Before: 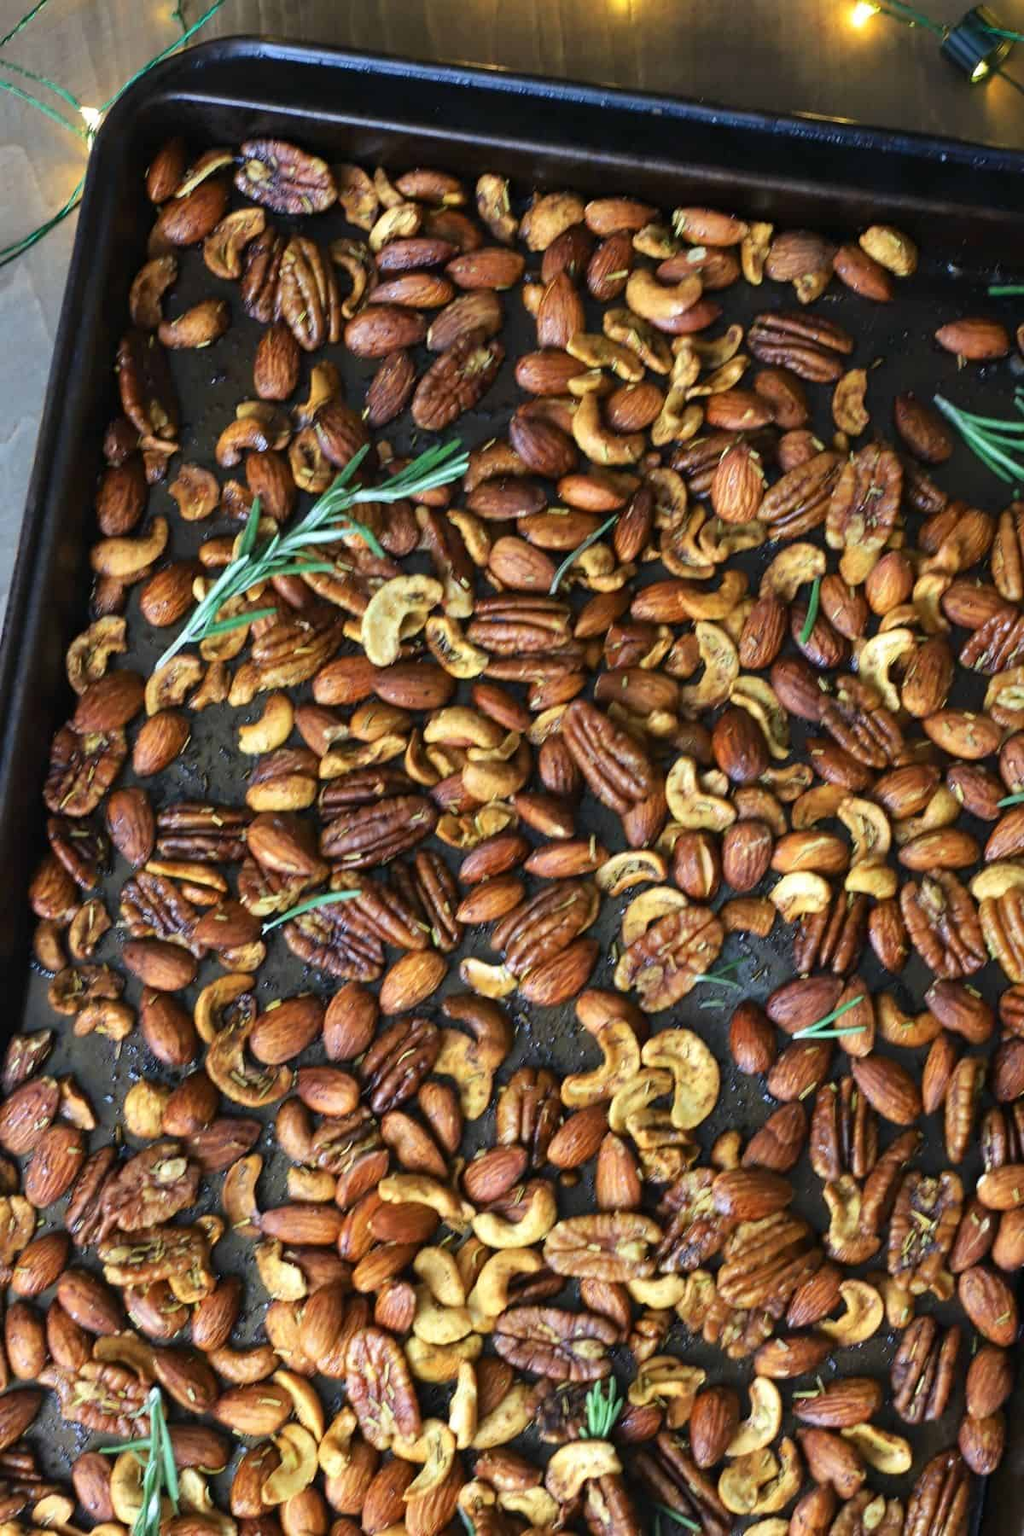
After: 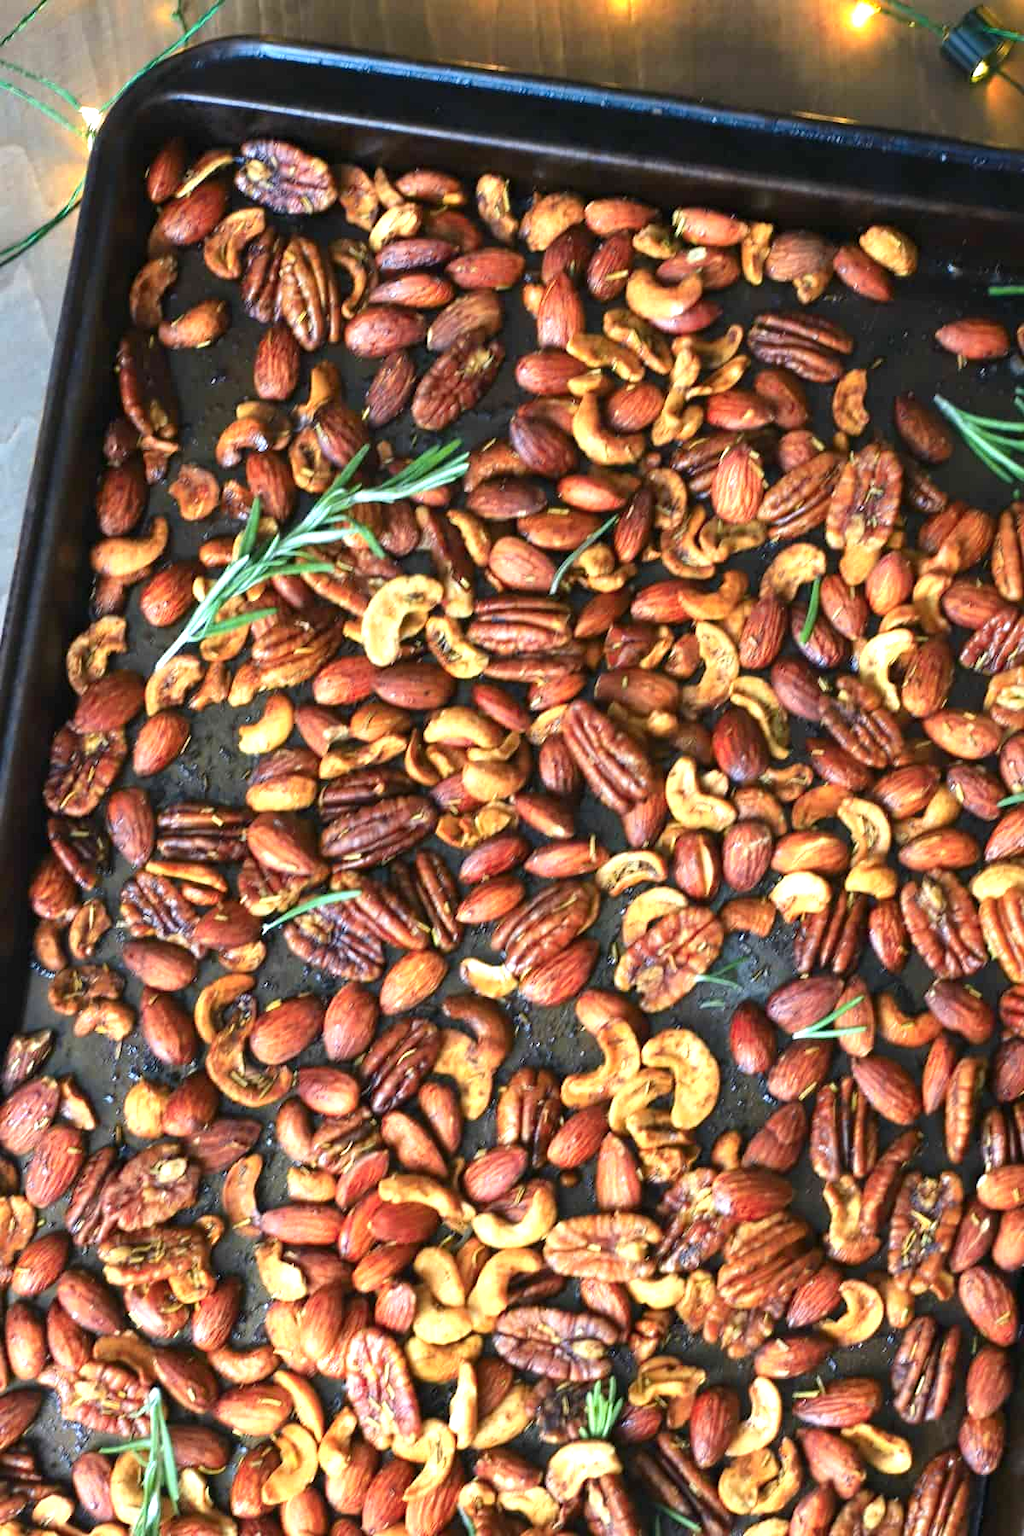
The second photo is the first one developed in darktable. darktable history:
color zones: curves: ch1 [(0.239, 0.552) (0.75, 0.5)]; ch2 [(0.25, 0.462) (0.749, 0.457)], mix 25.94%
exposure: black level correction 0, exposure 0.7 EV, compensate exposure bias true, compensate highlight preservation false
